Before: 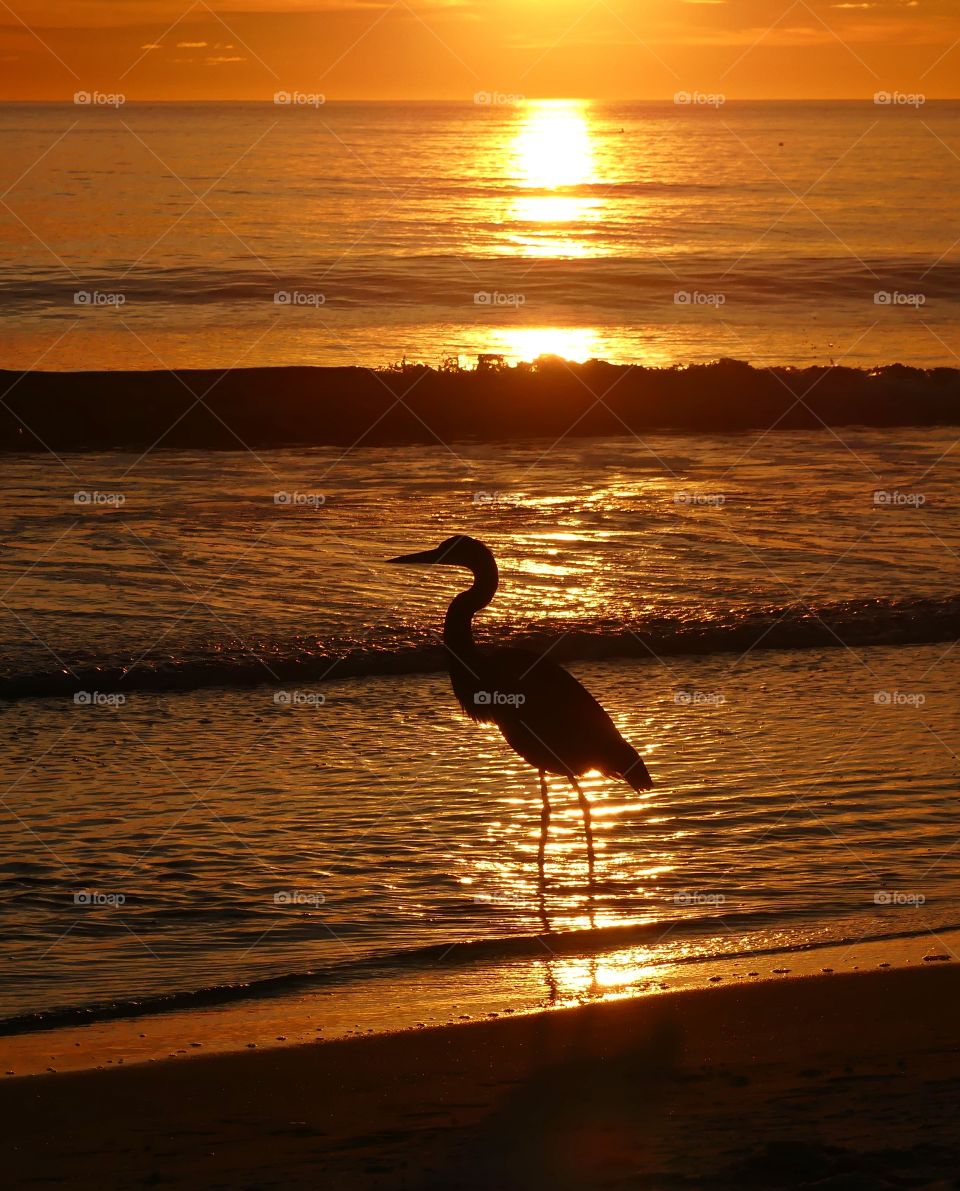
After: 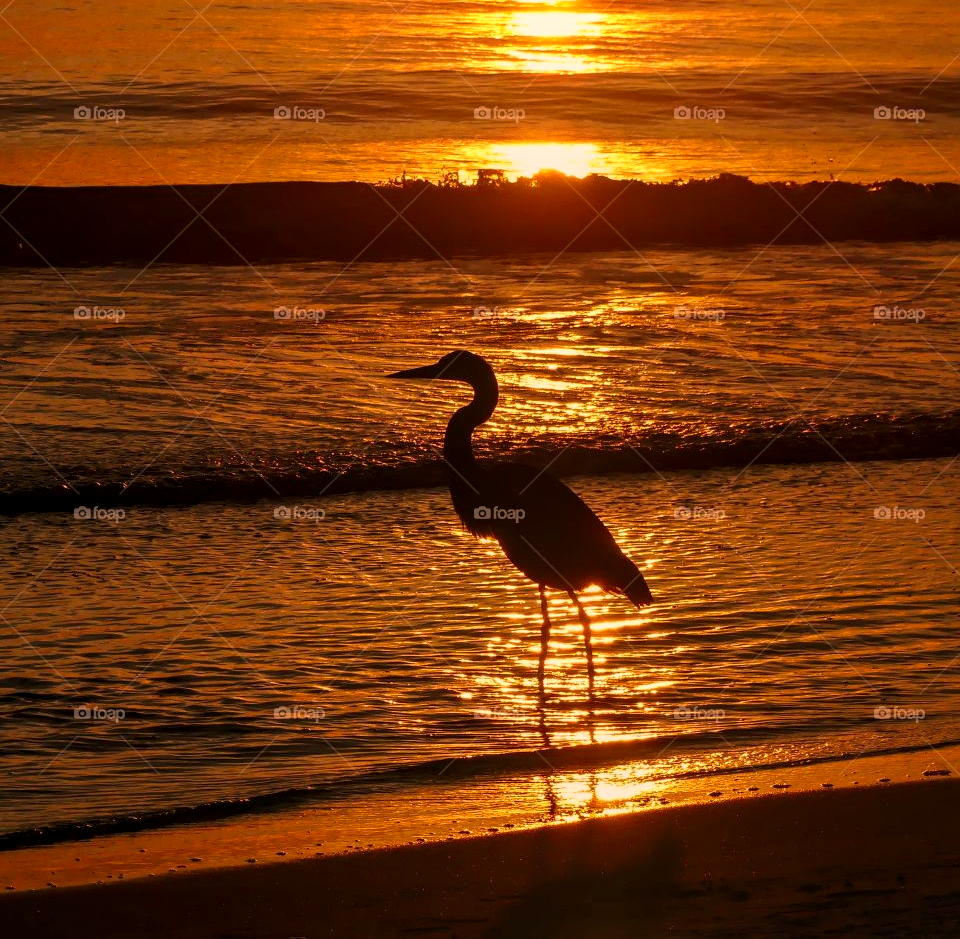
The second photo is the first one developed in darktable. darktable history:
color correction: highlights a* 22.23, highlights b* 22.05
local contrast: on, module defaults
crop and rotate: top 15.692%, bottom 5.383%
